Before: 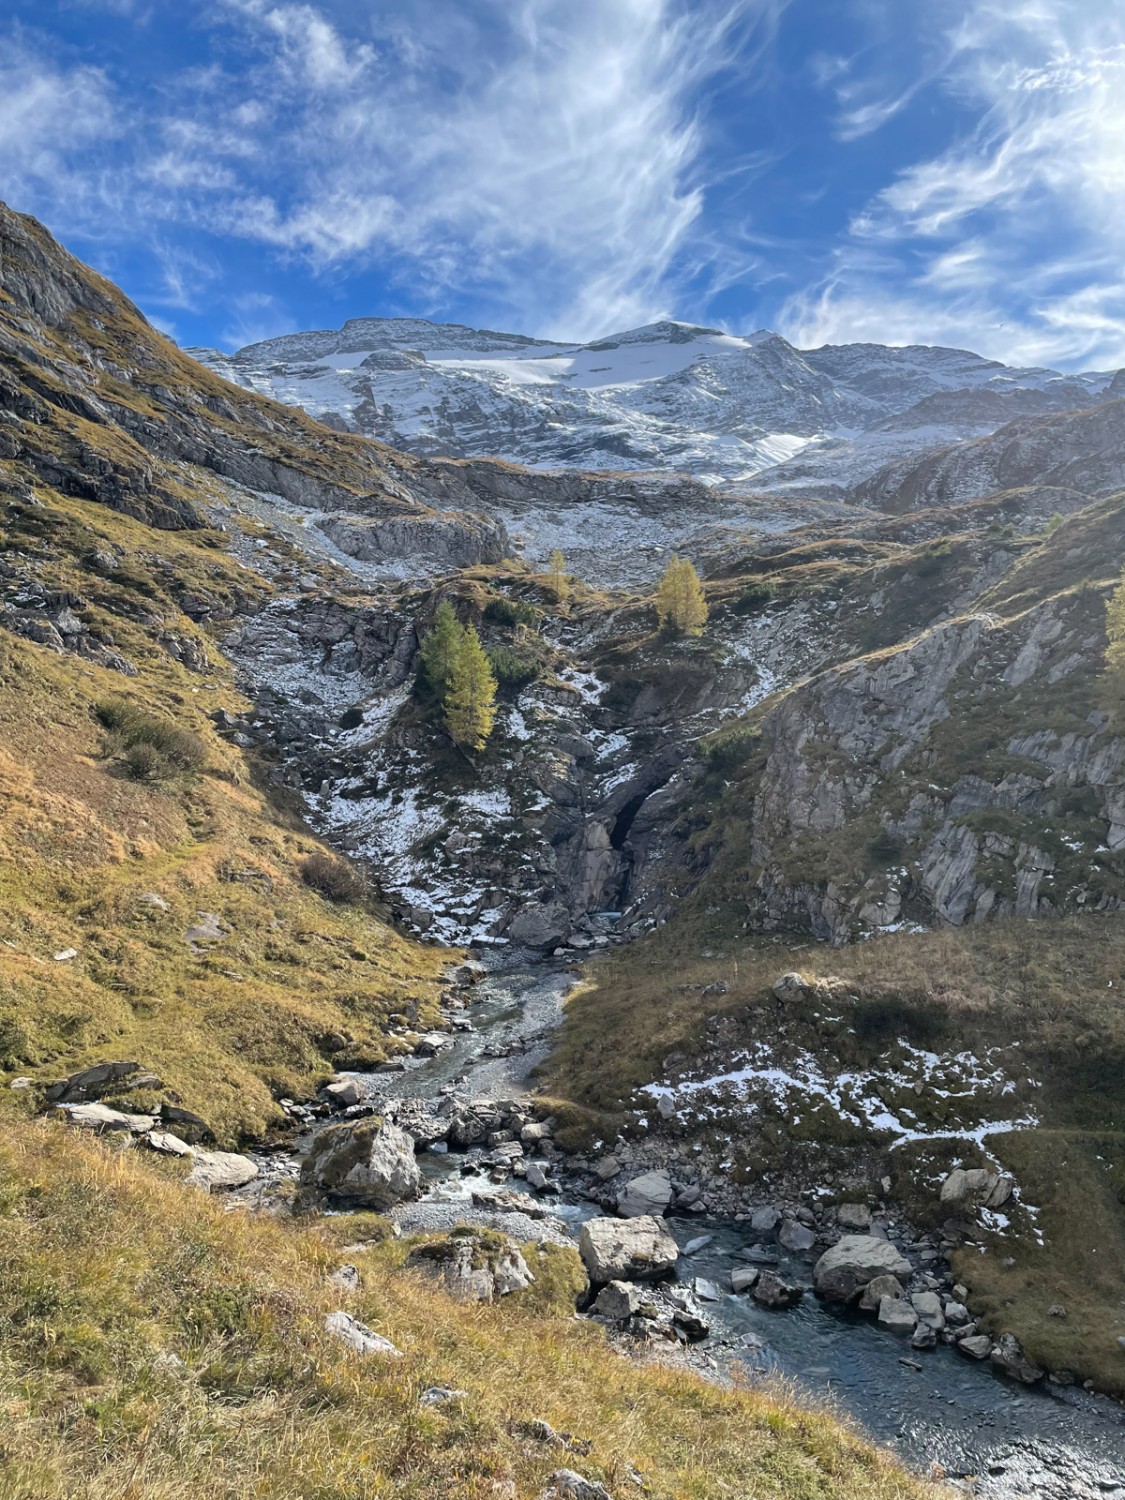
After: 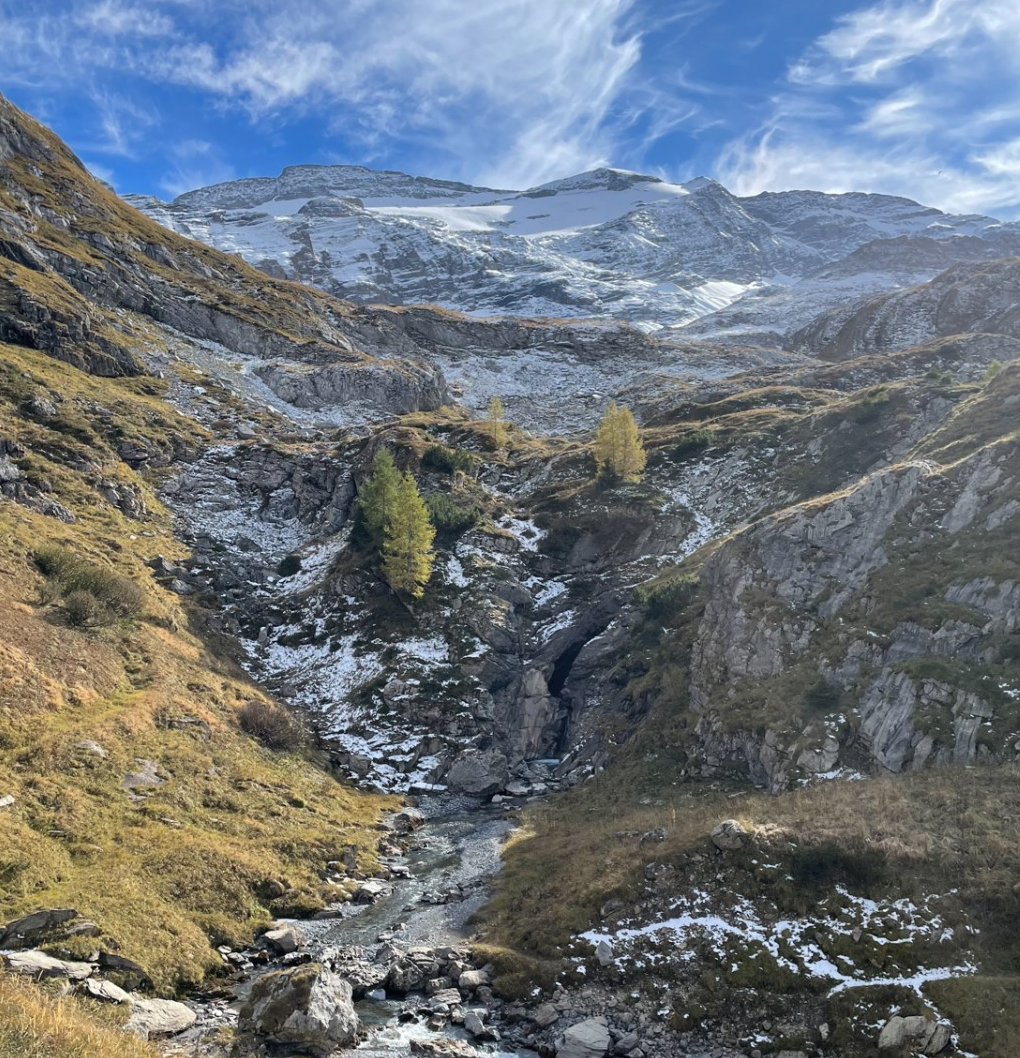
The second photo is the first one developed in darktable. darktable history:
crop: left 5.568%, top 10.251%, right 3.691%, bottom 19.176%
